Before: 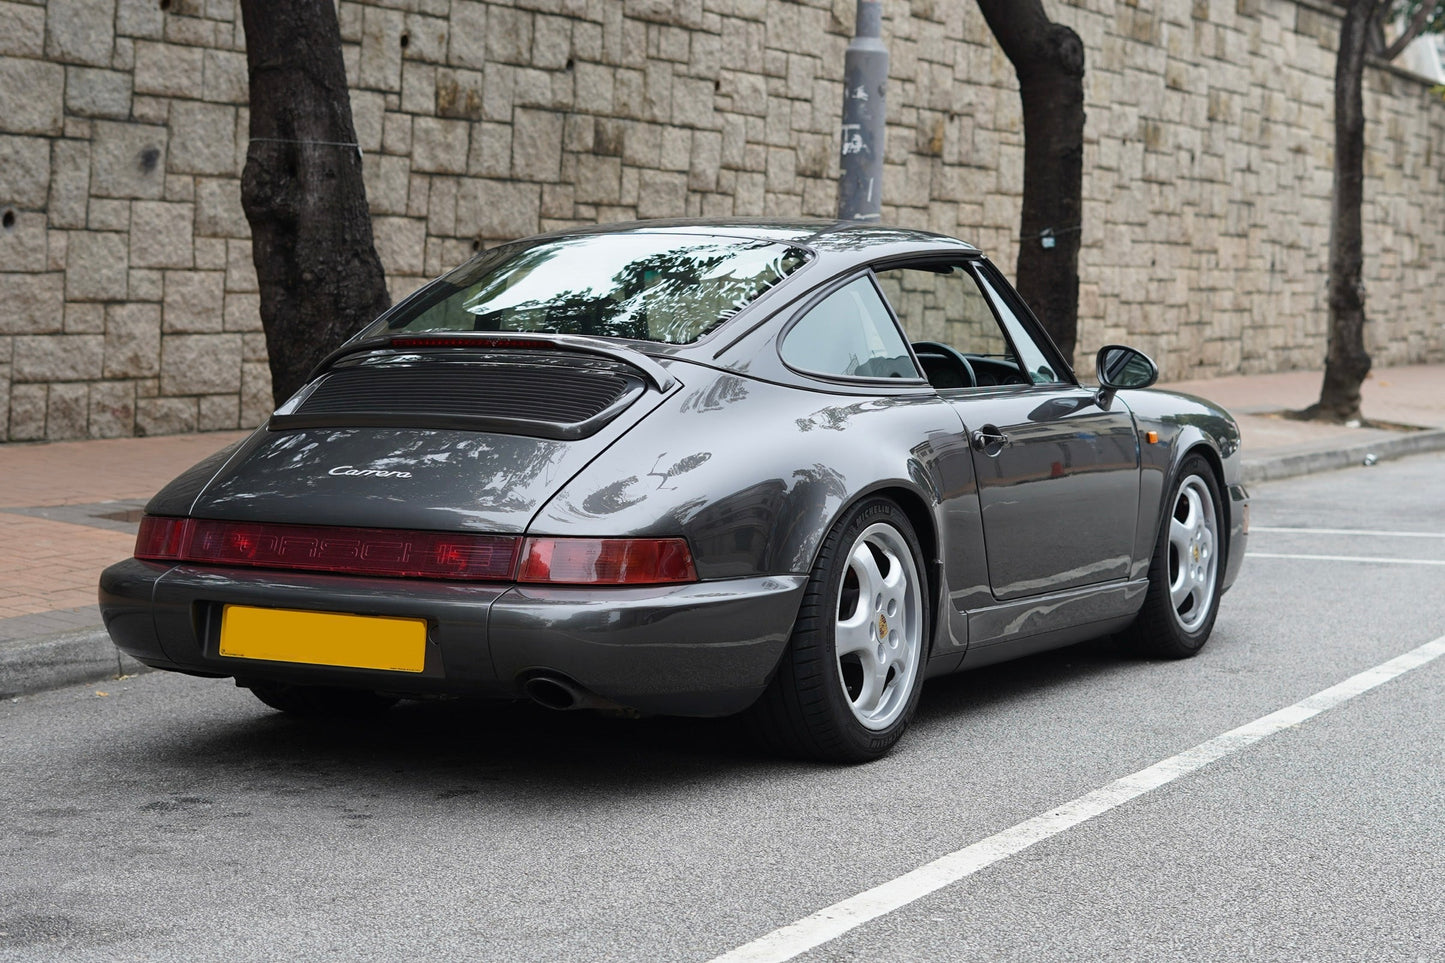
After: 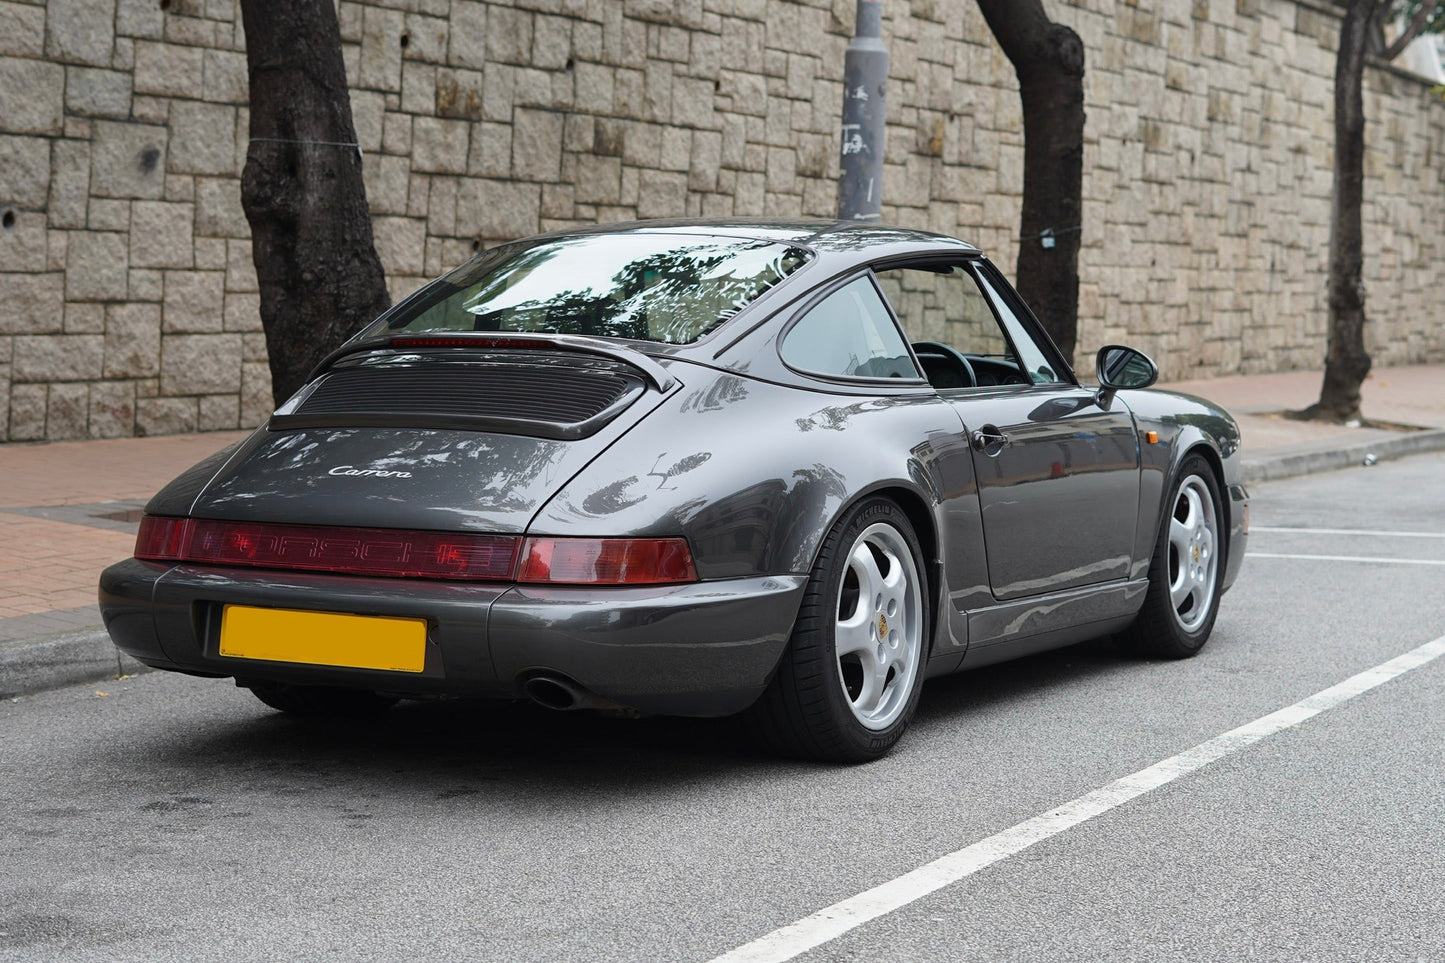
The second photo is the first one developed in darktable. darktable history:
shadows and highlights: shadows 25, highlights -25
rotate and perspective: automatic cropping original format, crop left 0, crop top 0
